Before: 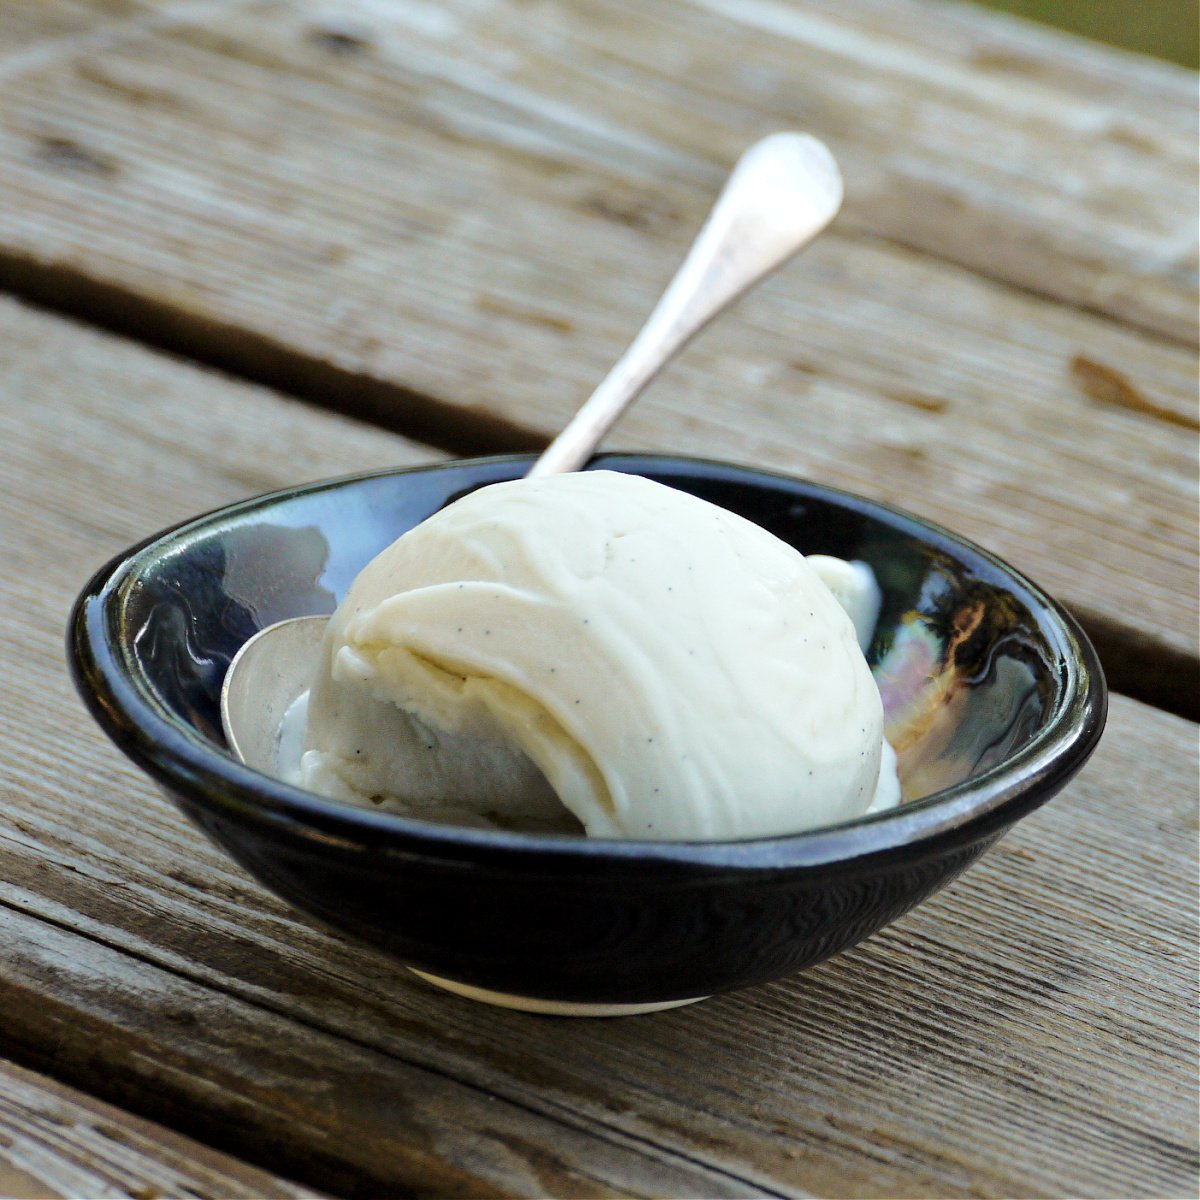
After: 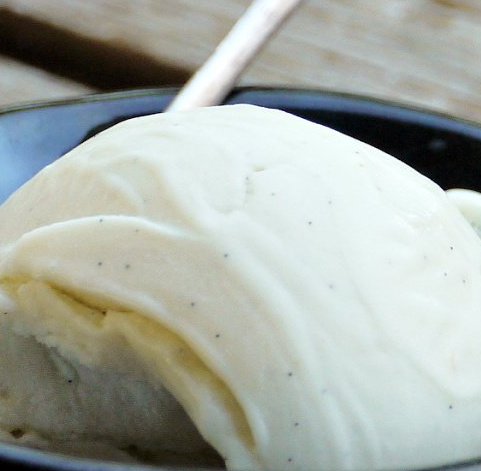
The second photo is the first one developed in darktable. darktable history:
crop: left 30.056%, top 30.511%, right 29.807%, bottom 30.233%
